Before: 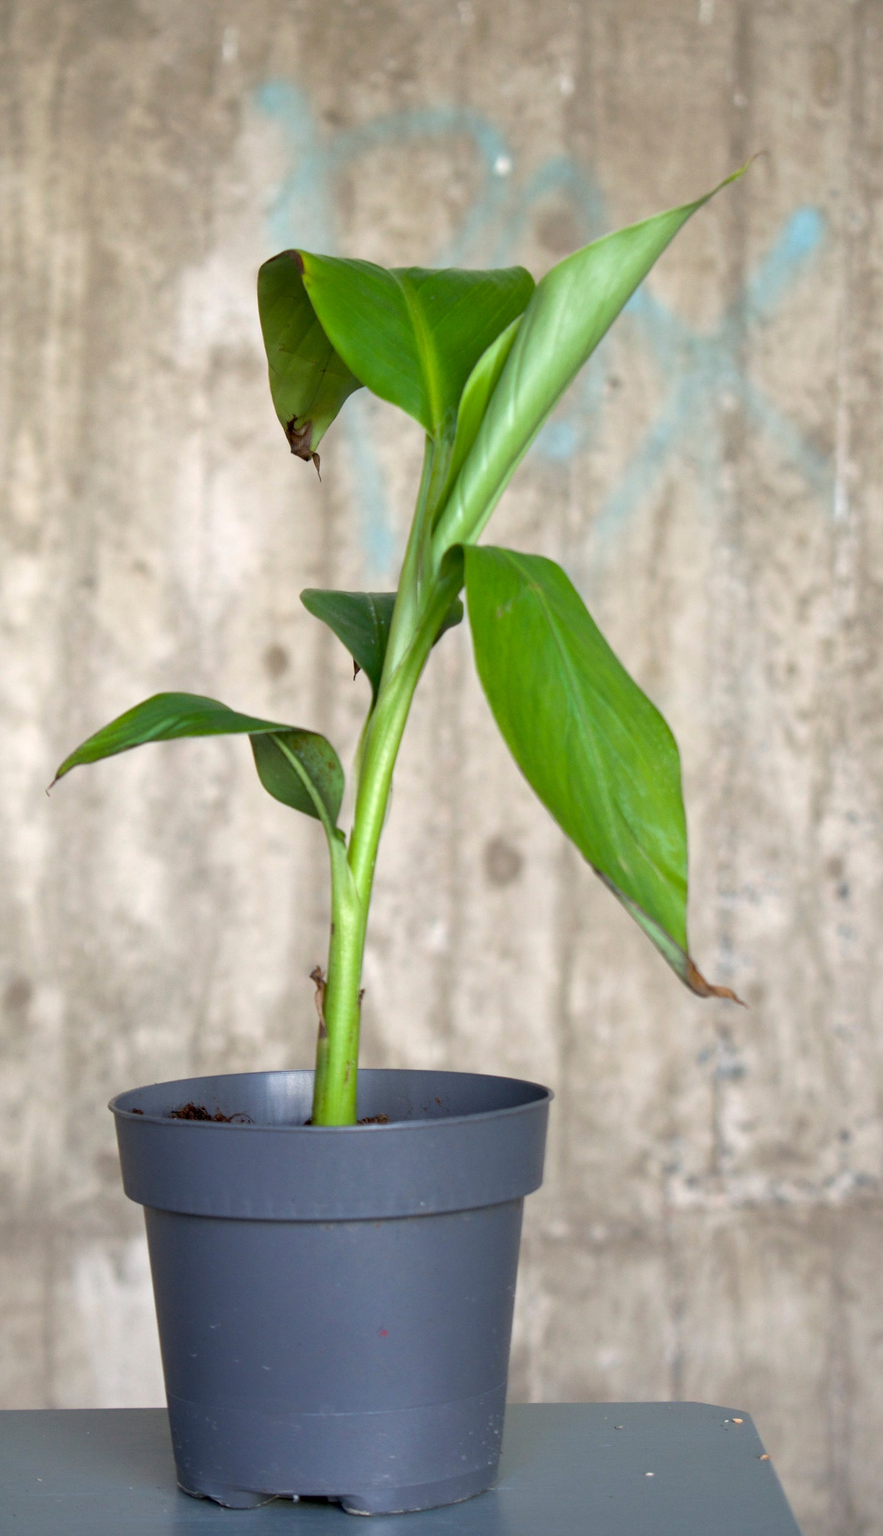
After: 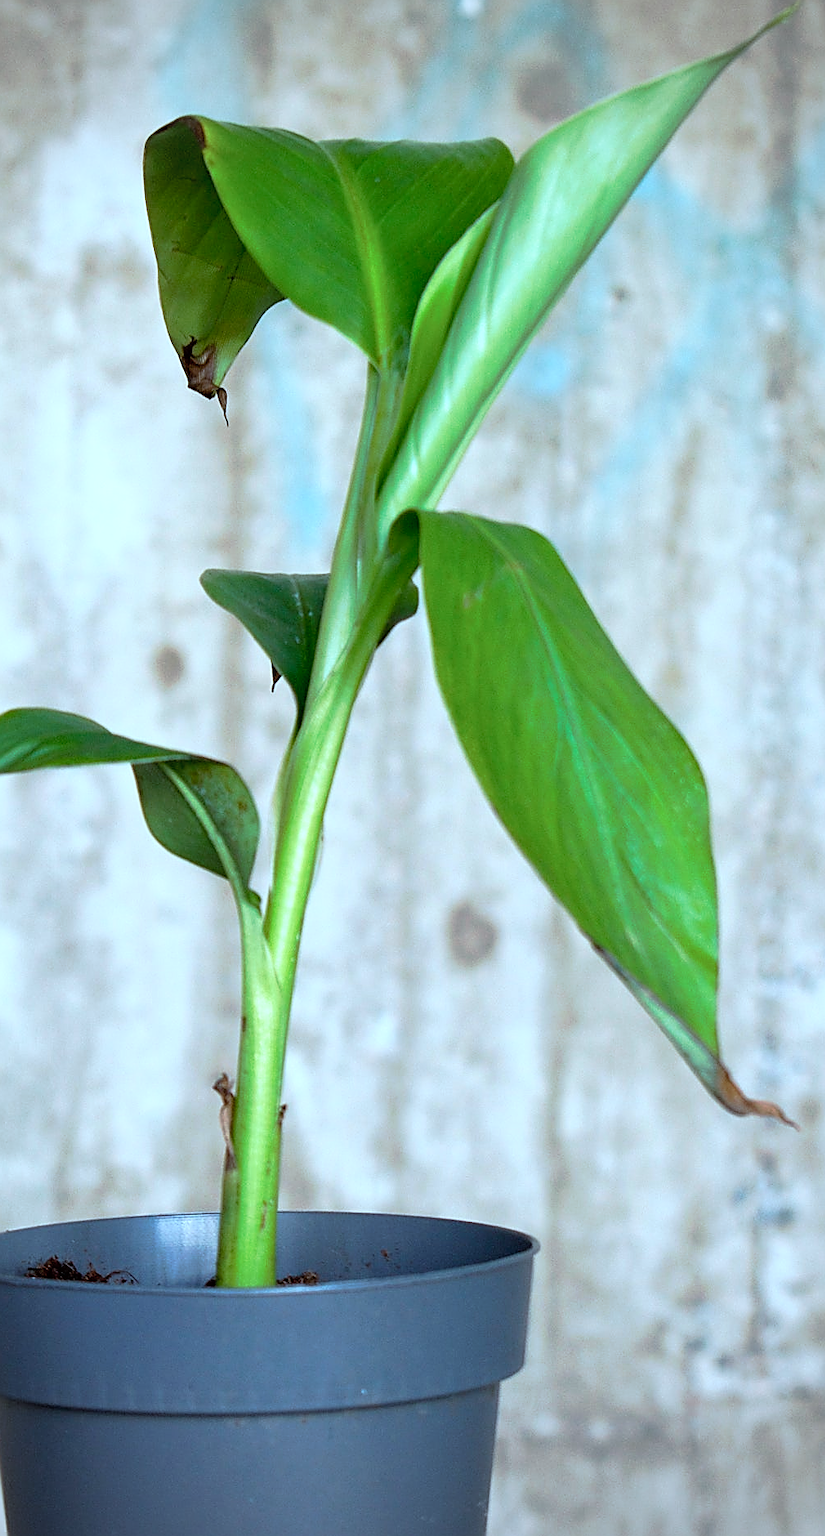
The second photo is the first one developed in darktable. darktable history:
crop and rotate: left 17.046%, top 10.659%, right 12.989%, bottom 14.553%
color correction: highlights a* -9.73, highlights b* -21.22
sharpen: radius 1.685, amount 1.294
vignetting: on, module defaults
tone curve: curves: ch0 [(0, 0) (0.003, 0.005) (0.011, 0.008) (0.025, 0.014) (0.044, 0.021) (0.069, 0.027) (0.1, 0.041) (0.136, 0.083) (0.177, 0.138) (0.224, 0.197) (0.277, 0.259) (0.335, 0.331) (0.399, 0.399) (0.468, 0.476) (0.543, 0.547) (0.623, 0.635) (0.709, 0.753) (0.801, 0.847) (0.898, 0.94) (1, 1)], preserve colors none
exposure: exposure 0.078 EV, compensate highlight preservation false
